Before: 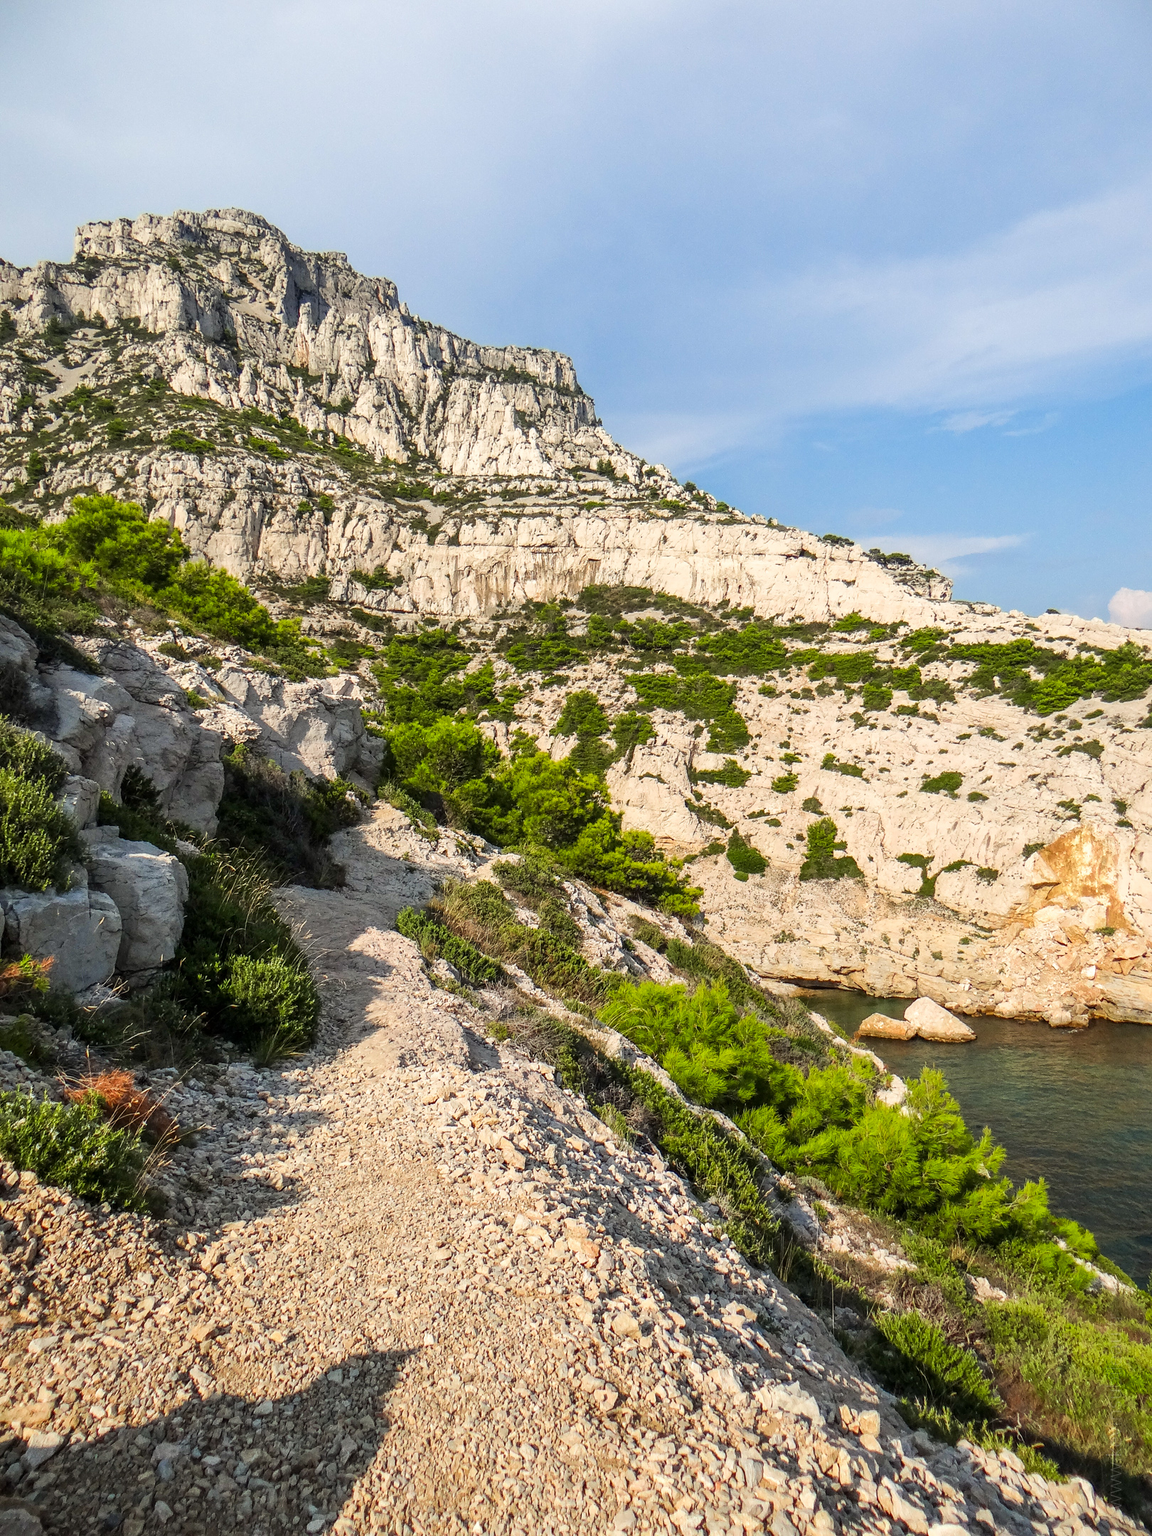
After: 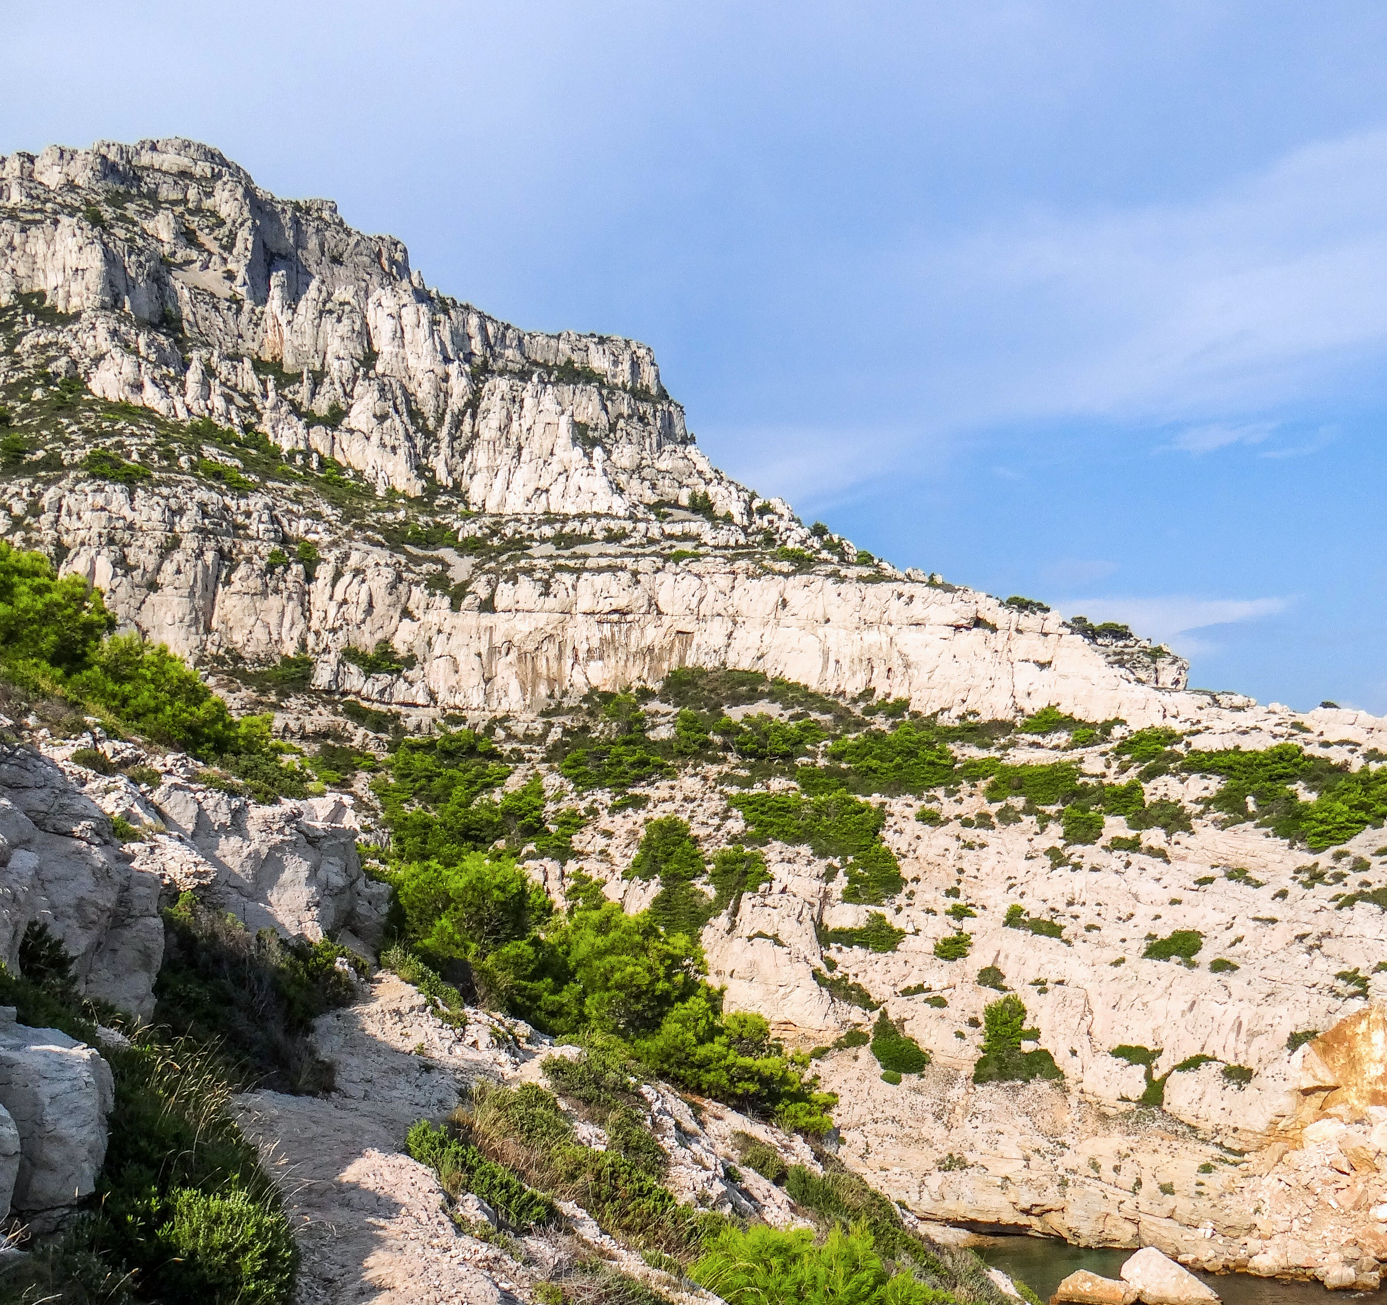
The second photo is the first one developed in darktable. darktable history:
color calibration: illuminant as shot in camera, x 0.358, y 0.373, temperature 4628.91 K
crop and rotate: left 9.345%, top 7.22%, right 4.982%, bottom 32.331%
